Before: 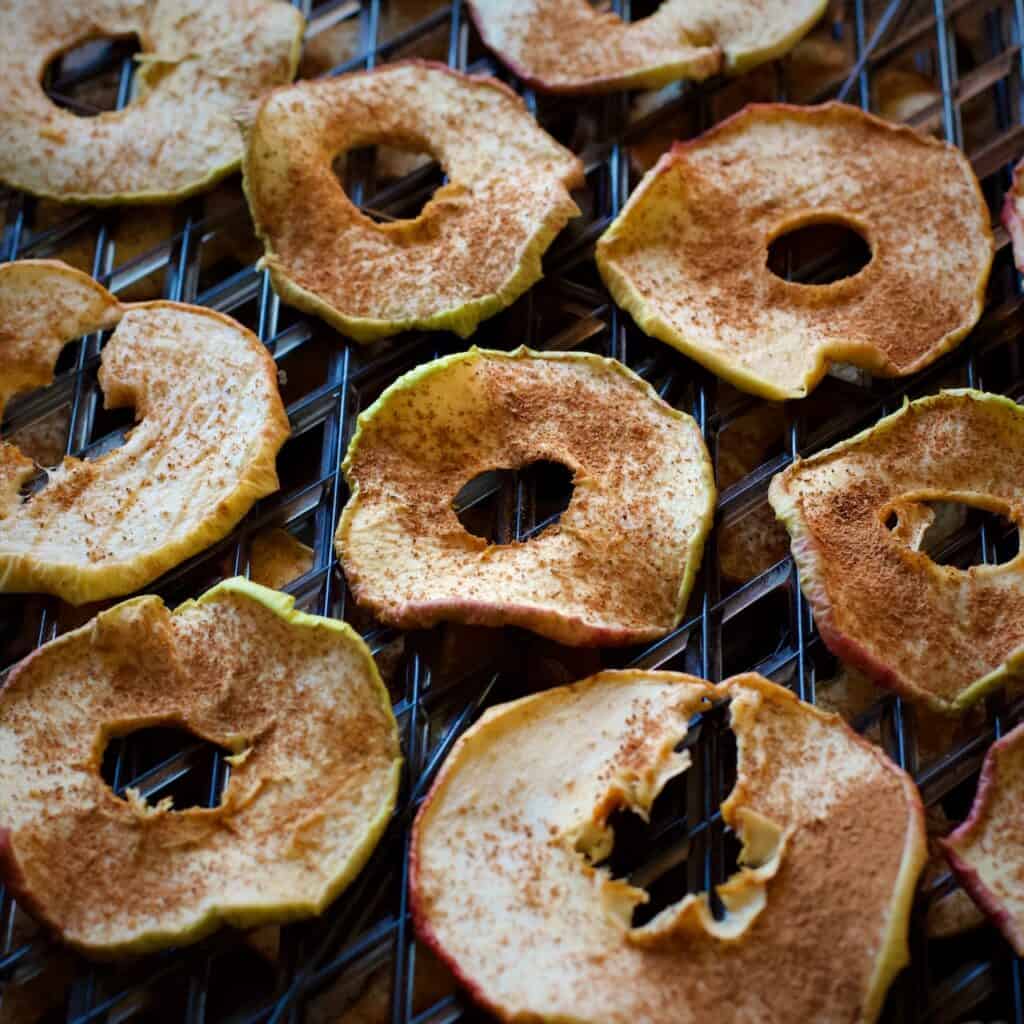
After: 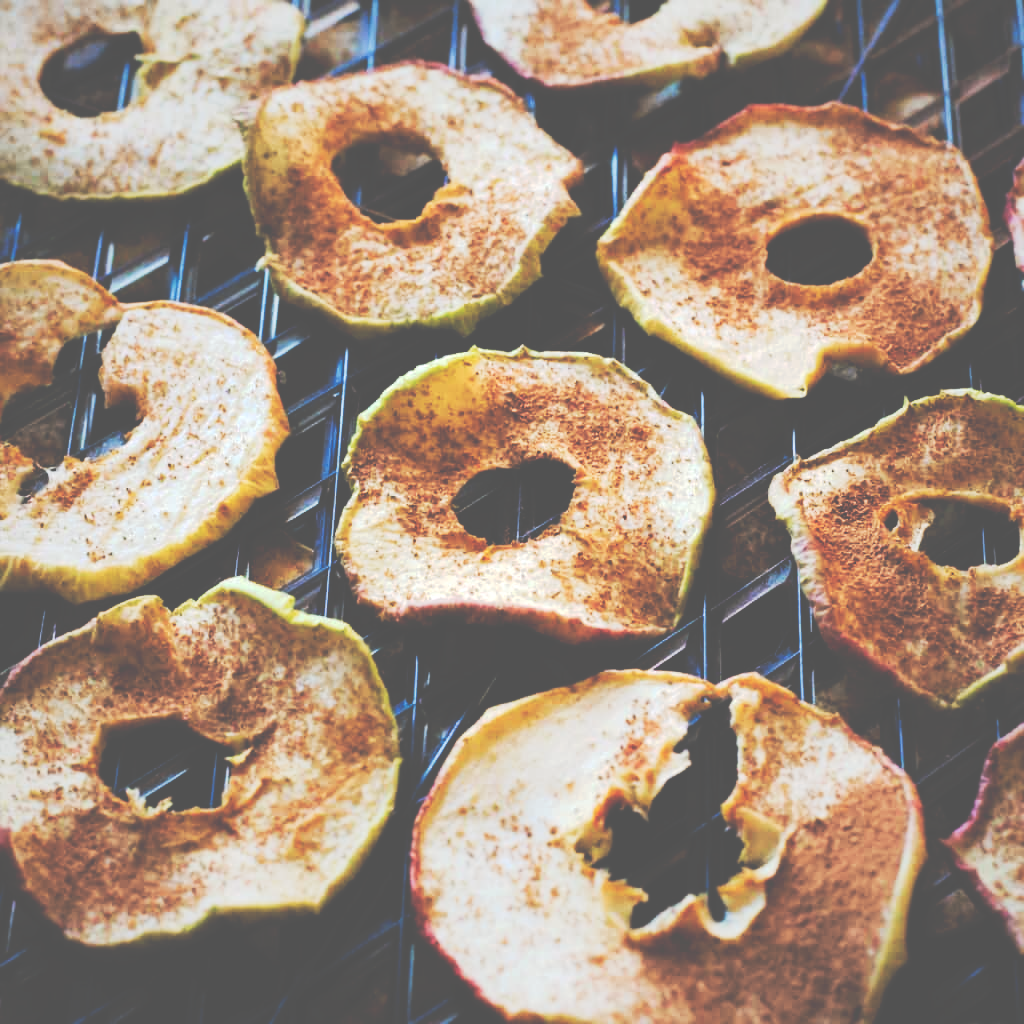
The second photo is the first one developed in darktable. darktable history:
tone curve: curves: ch0 [(0, 0) (0.003, 0.331) (0.011, 0.333) (0.025, 0.333) (0.044, 0.334) (0.069, 0.335) (0.1, 0.338) (0.136, 0.342) (0.177, 0.347) (0.224, 0.352) (0.277, 0.359) (0.335, 0.39) (0.399, 0.434) (0.468, 0.509) (0.543, 0.615) (0.623, 0.731) (0.709, 0.814) (0.801, 0.88) (0.898, 0.921) (1, 1)], preserve colors none
white balance: red 0.986, blue 1.01
exposure: black level correction -0.041, exposure 0.064 EV, compensate highlight preservation false
rgb levels: levels [[0.029, 0.461, 0.922], [0, 0.5, 1], [0, 0.5, 1]]
